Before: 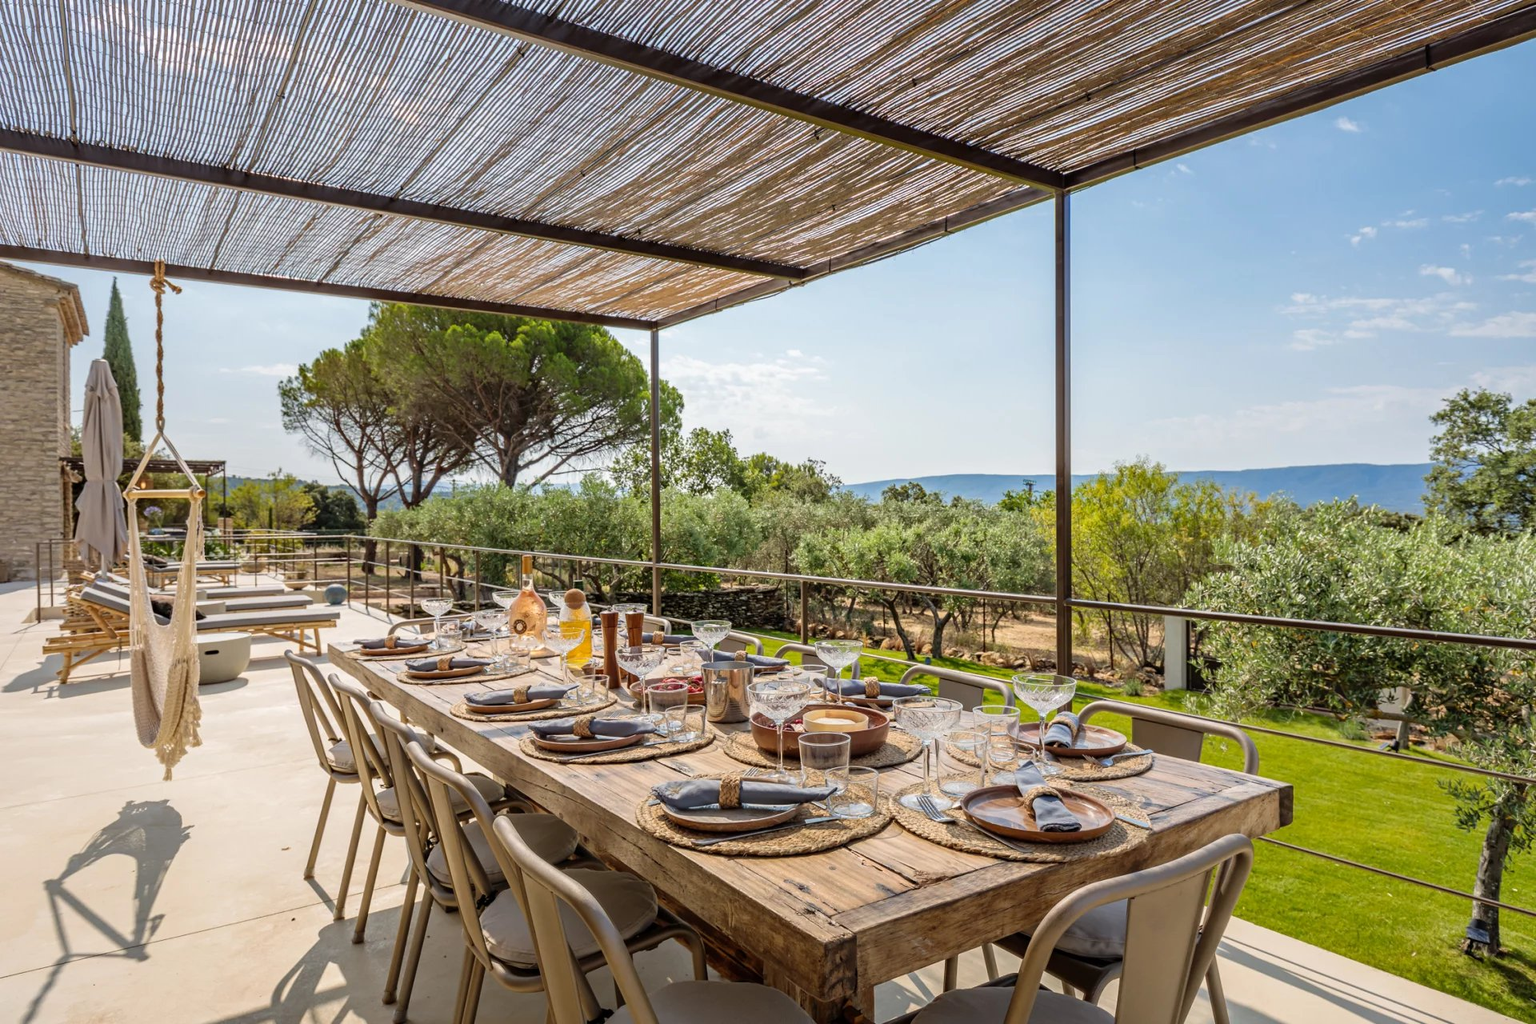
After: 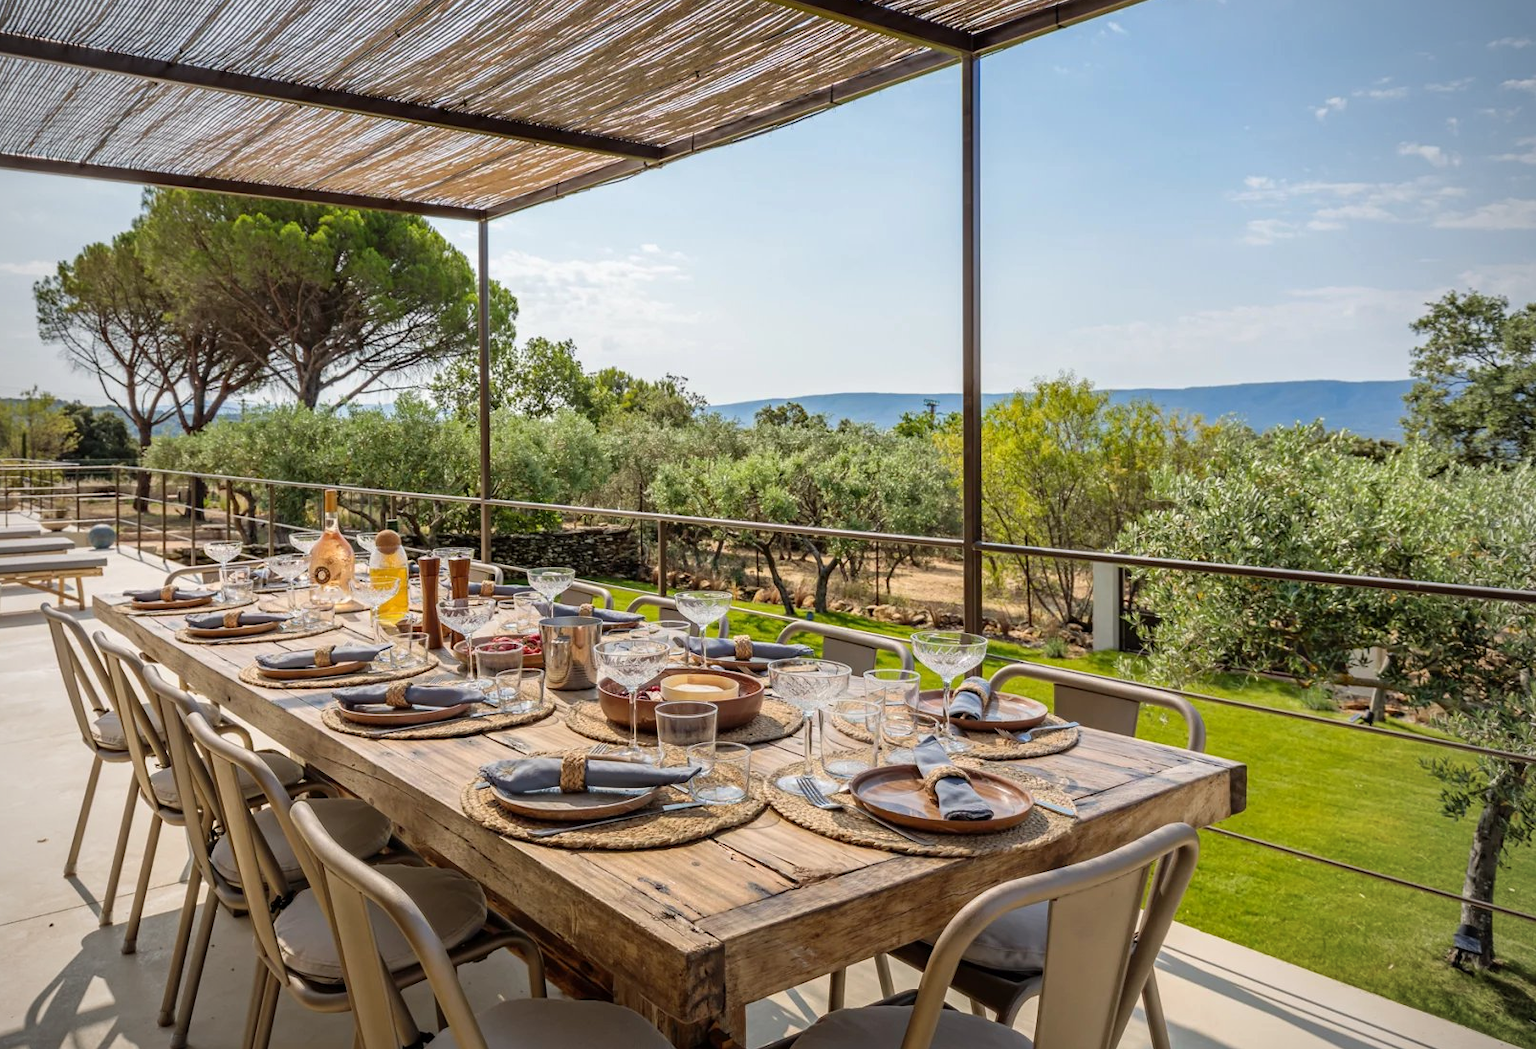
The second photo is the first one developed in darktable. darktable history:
crop: left 16.315%, top 14.246%
vignetting: fall-off radius 60.65%
exposure: compensate highlight preservation false
